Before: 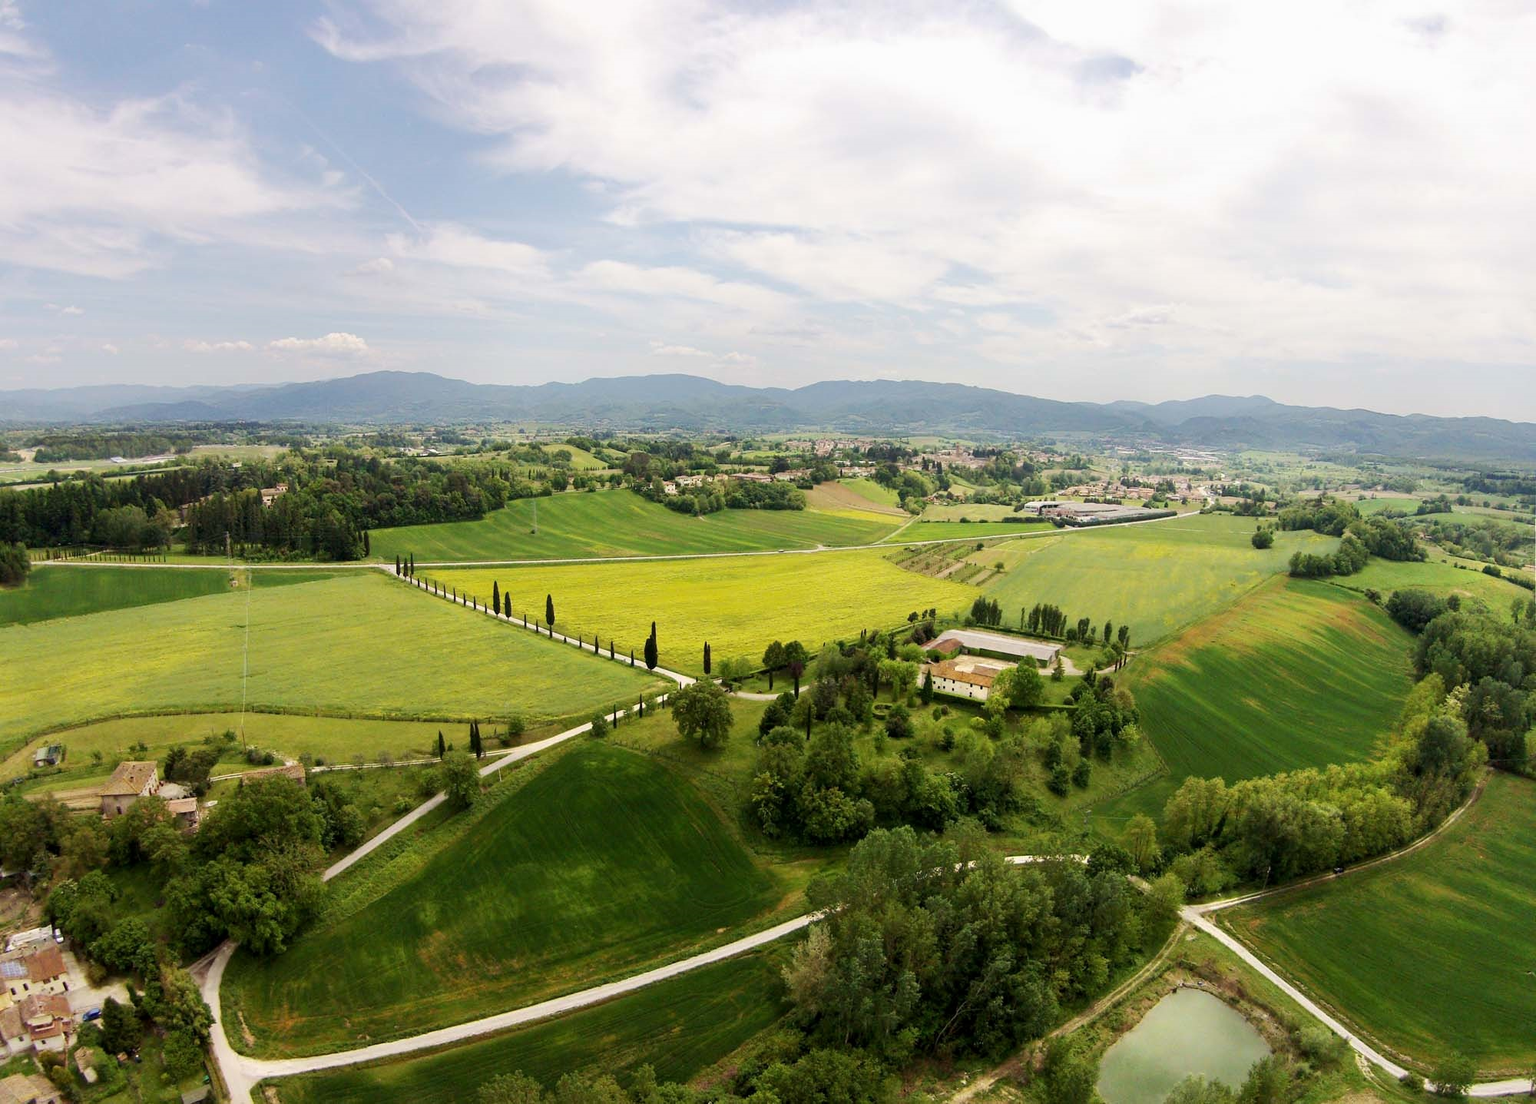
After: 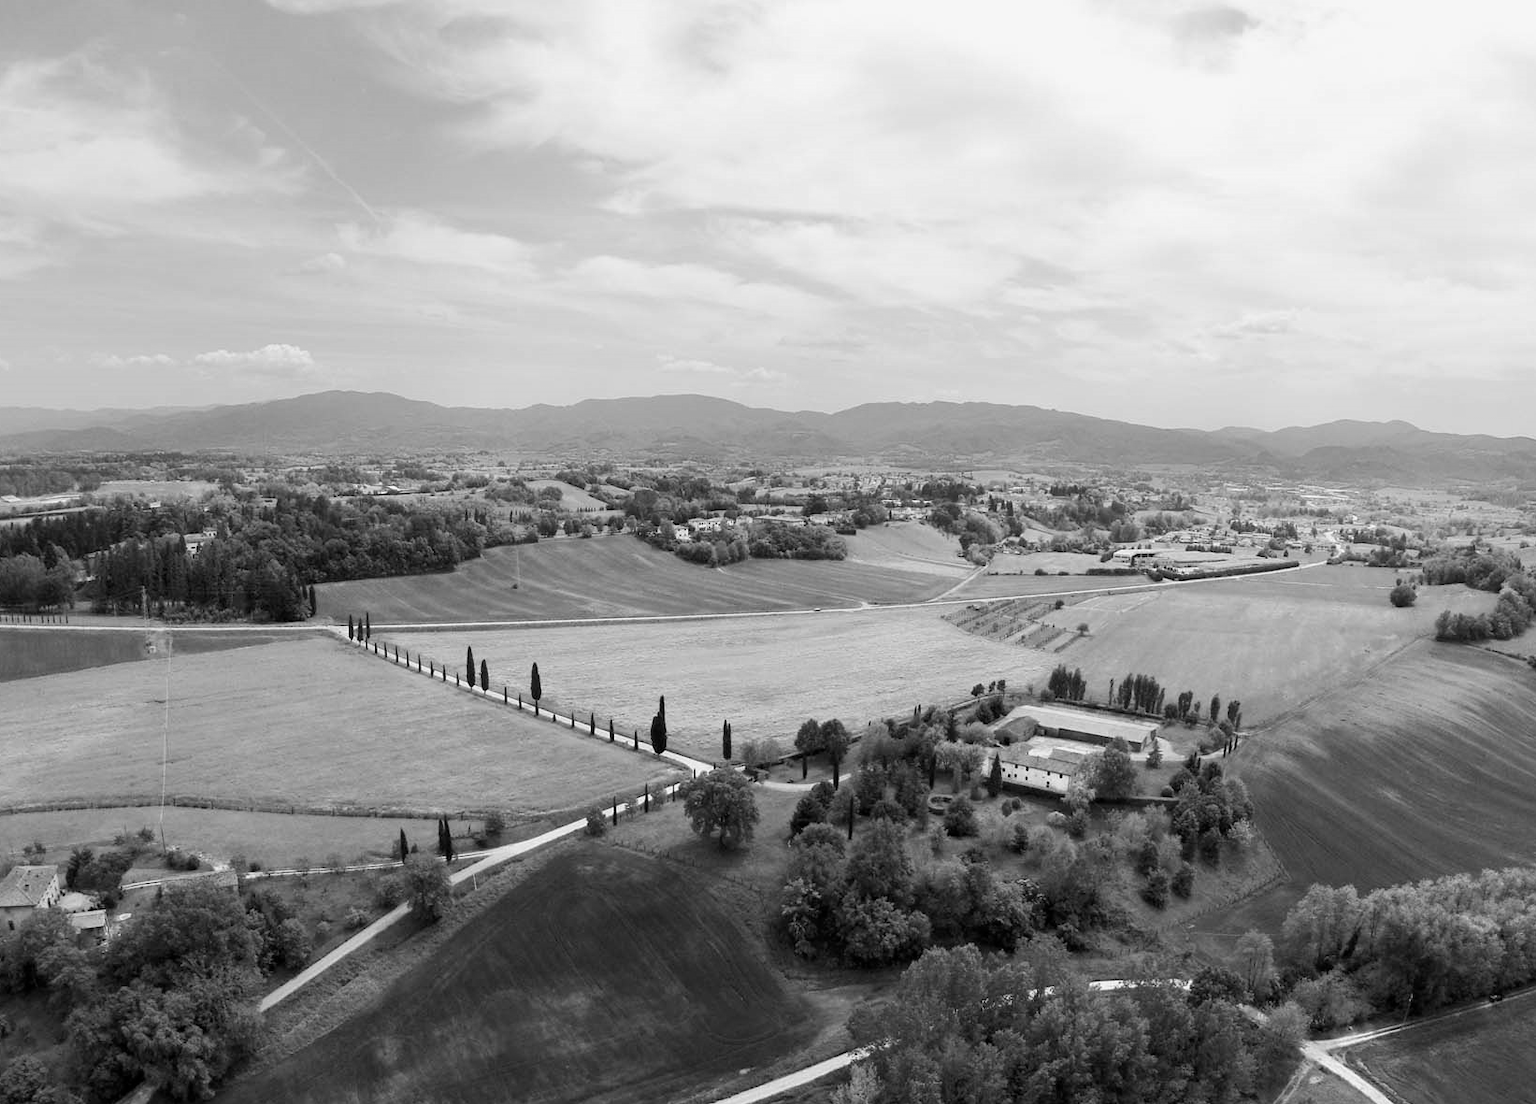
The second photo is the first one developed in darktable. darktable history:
monochrome: a 32, b 64, size 2.3
crop and rotate: left 7.196%, top 4.574%, right 10.605%, bottom 13.178%
